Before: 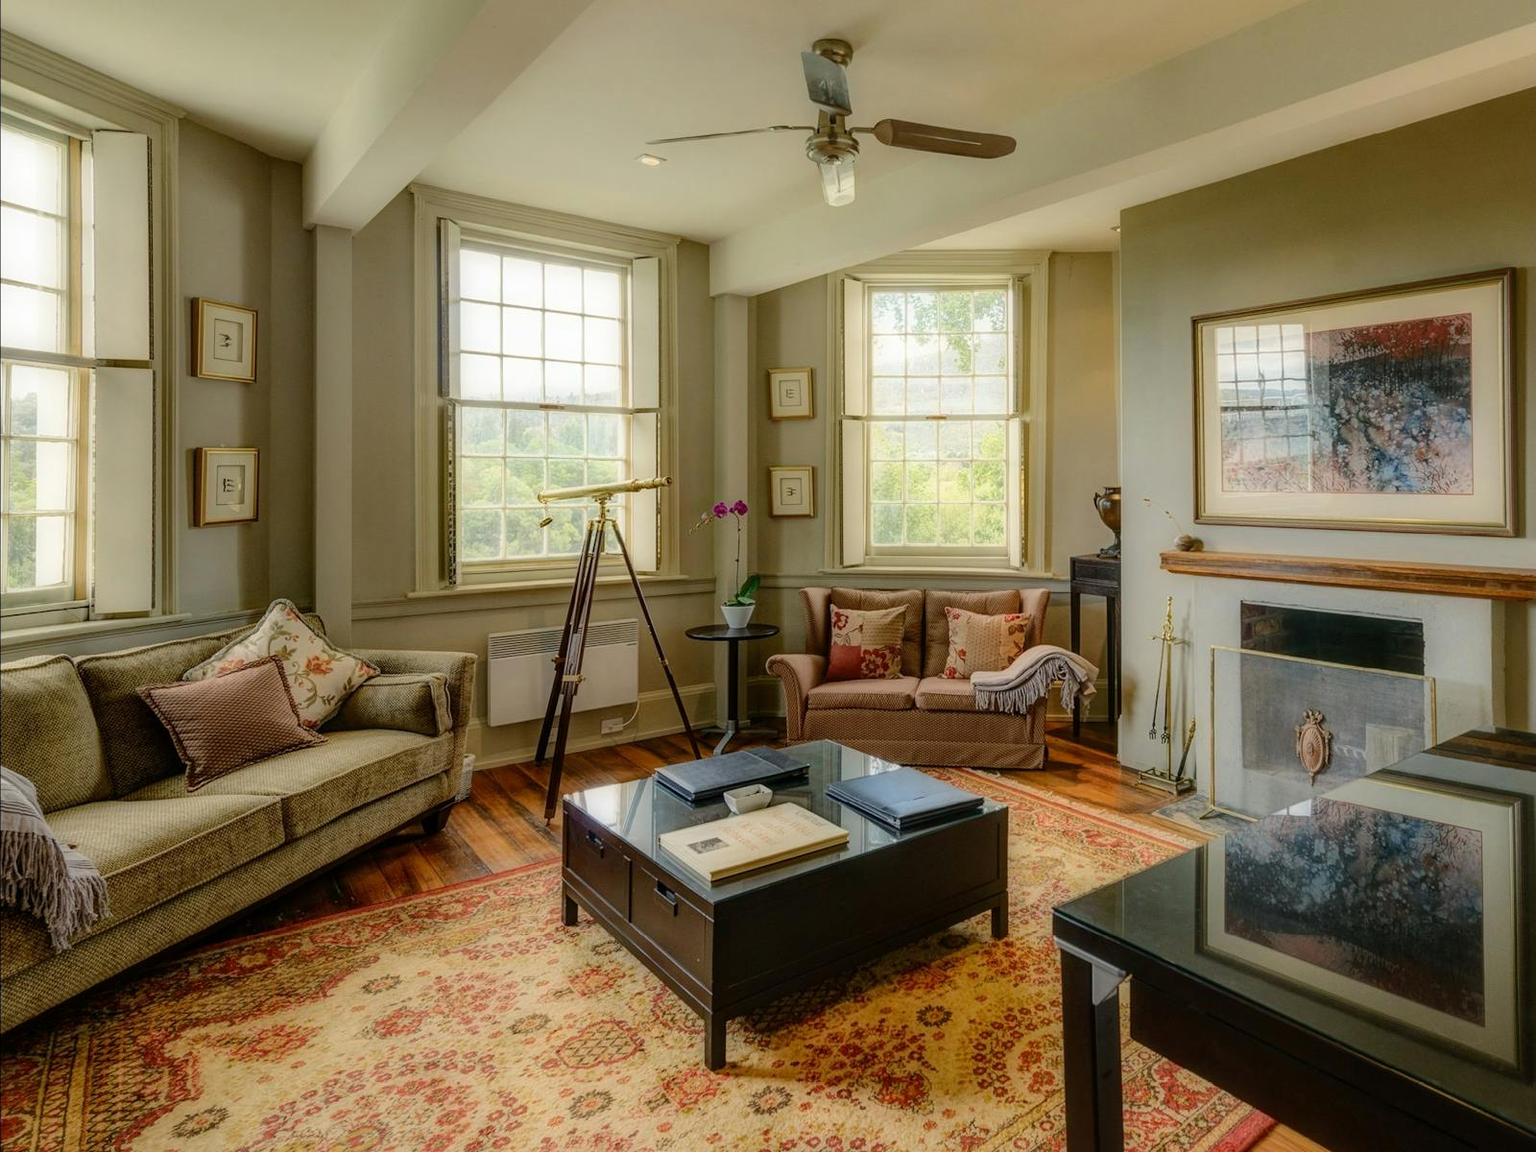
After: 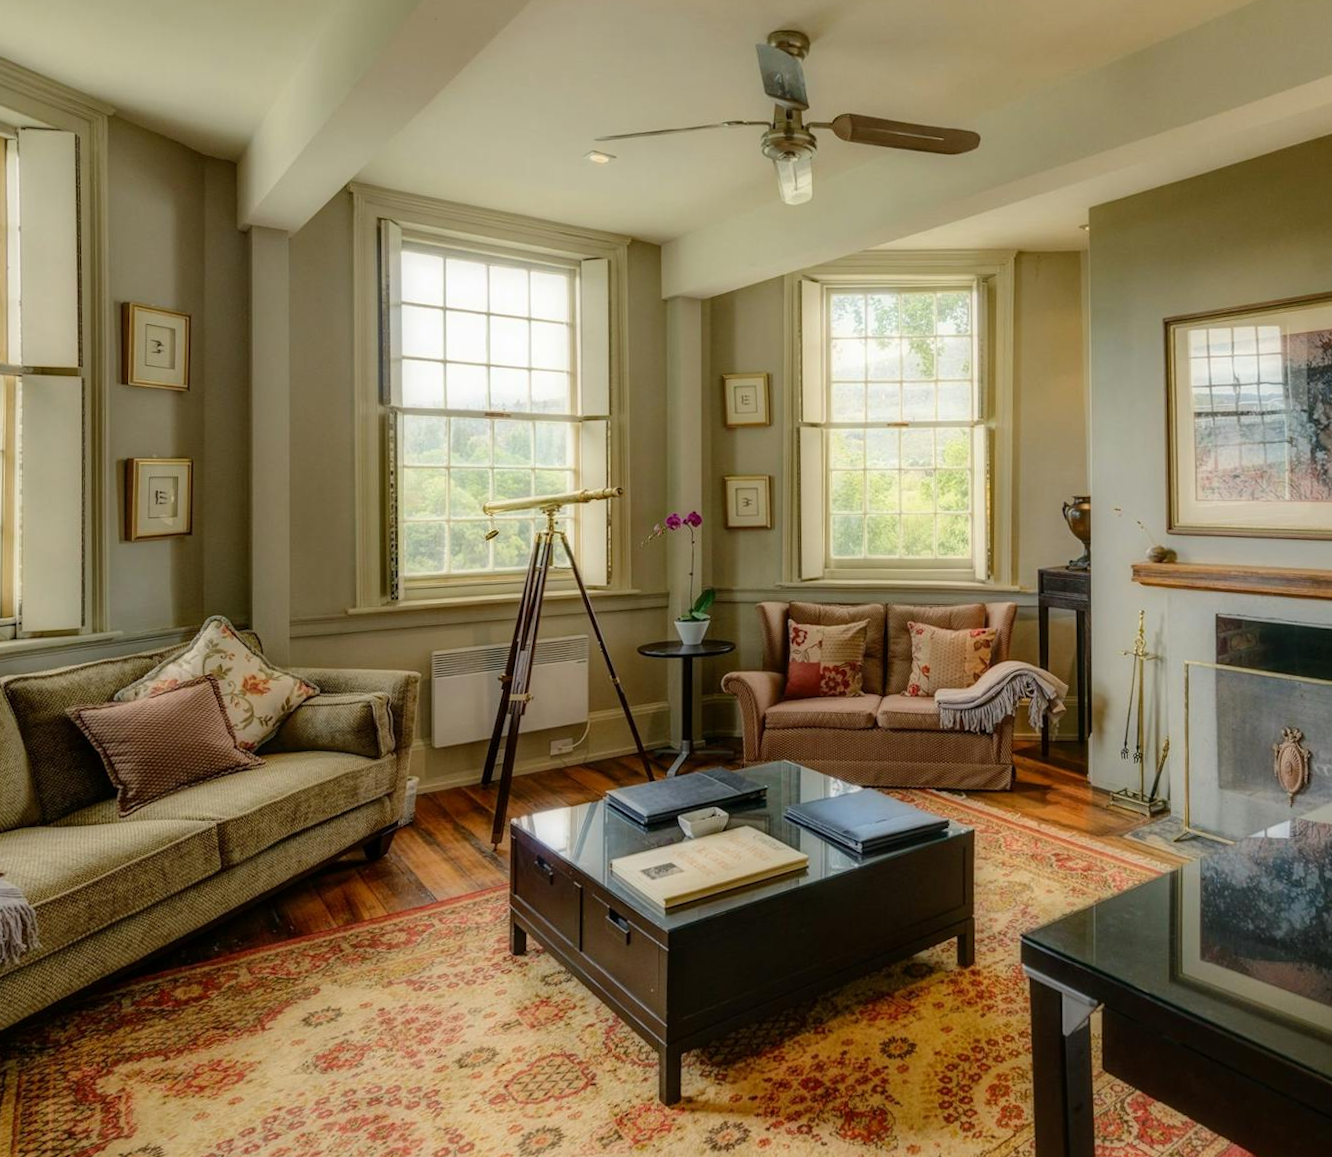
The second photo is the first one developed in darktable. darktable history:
crop and rotate: angle 1°, left 4.281%, top 0.642%, right 11.383%, bottom 2.486%
rotate and perspective: rotation 0.8°, automatic cropping off
